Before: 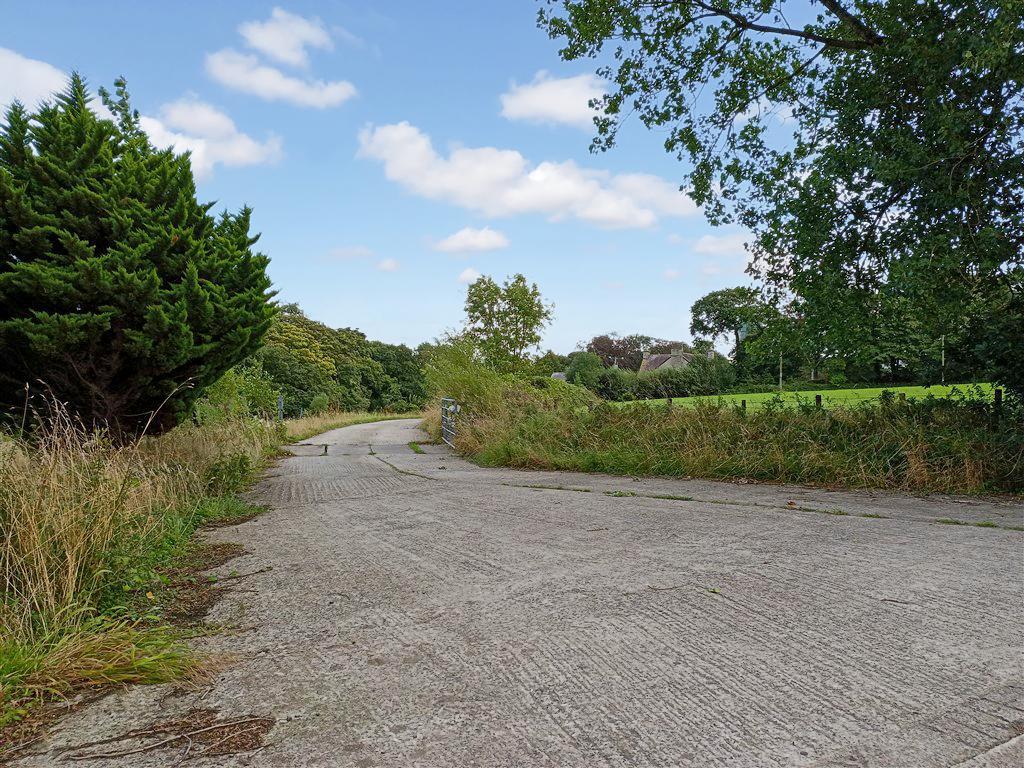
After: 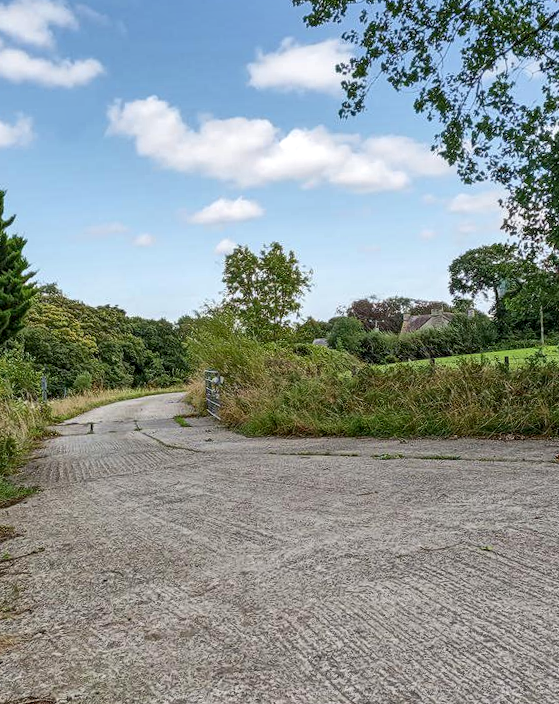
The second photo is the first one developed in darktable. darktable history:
rotate and perspective: rotation -3°, crop left 0.031, crop right 0.968, crop top 0.07, crop bottom 0.93
shadows and highlights: soften with gaussian
crop and rotate: left 22.516%, right 21.234%
local contrast: highlights 61%, detail 143%, midtone range 0.428
